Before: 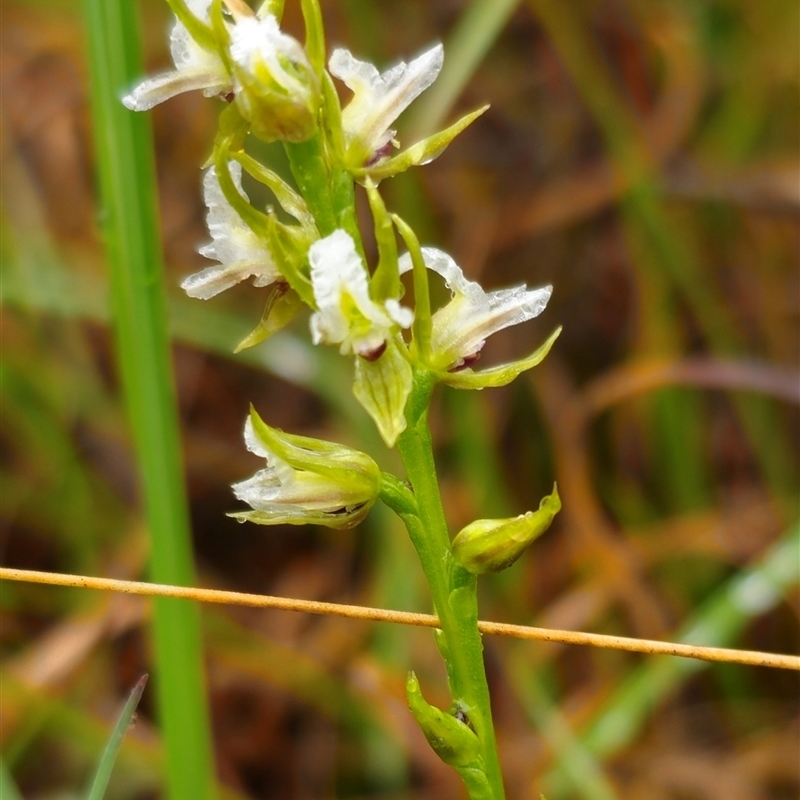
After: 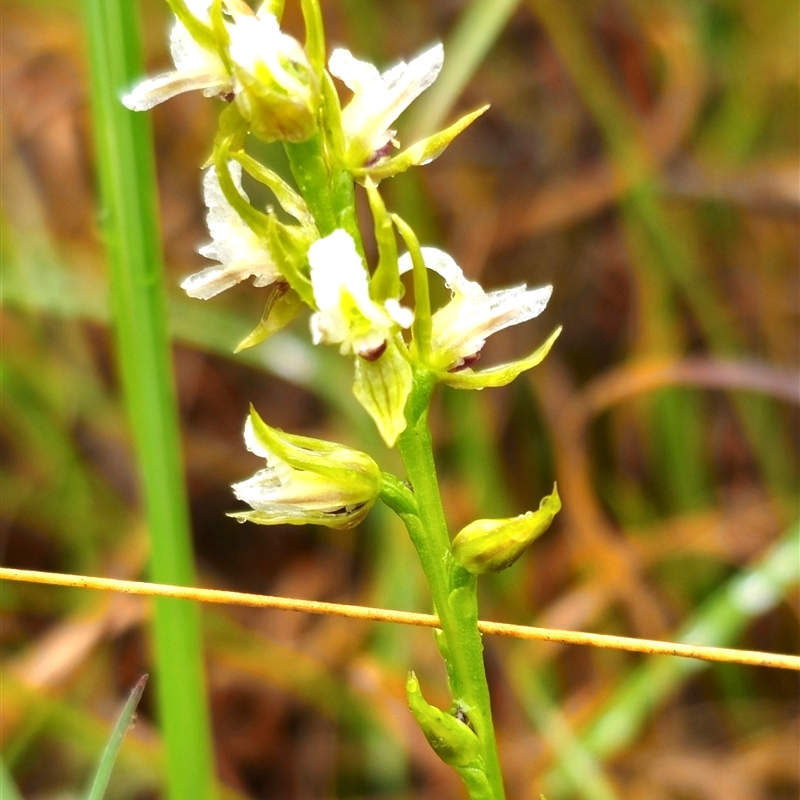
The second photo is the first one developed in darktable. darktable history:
local contrast: mode bilateral grid, contrast 19, coarseness 50, detail 120%, midtone range 0.2
exposure: black level correction 0, exposure 0.699 EV, compensate exposure bias true, compensate highlight preservation false
